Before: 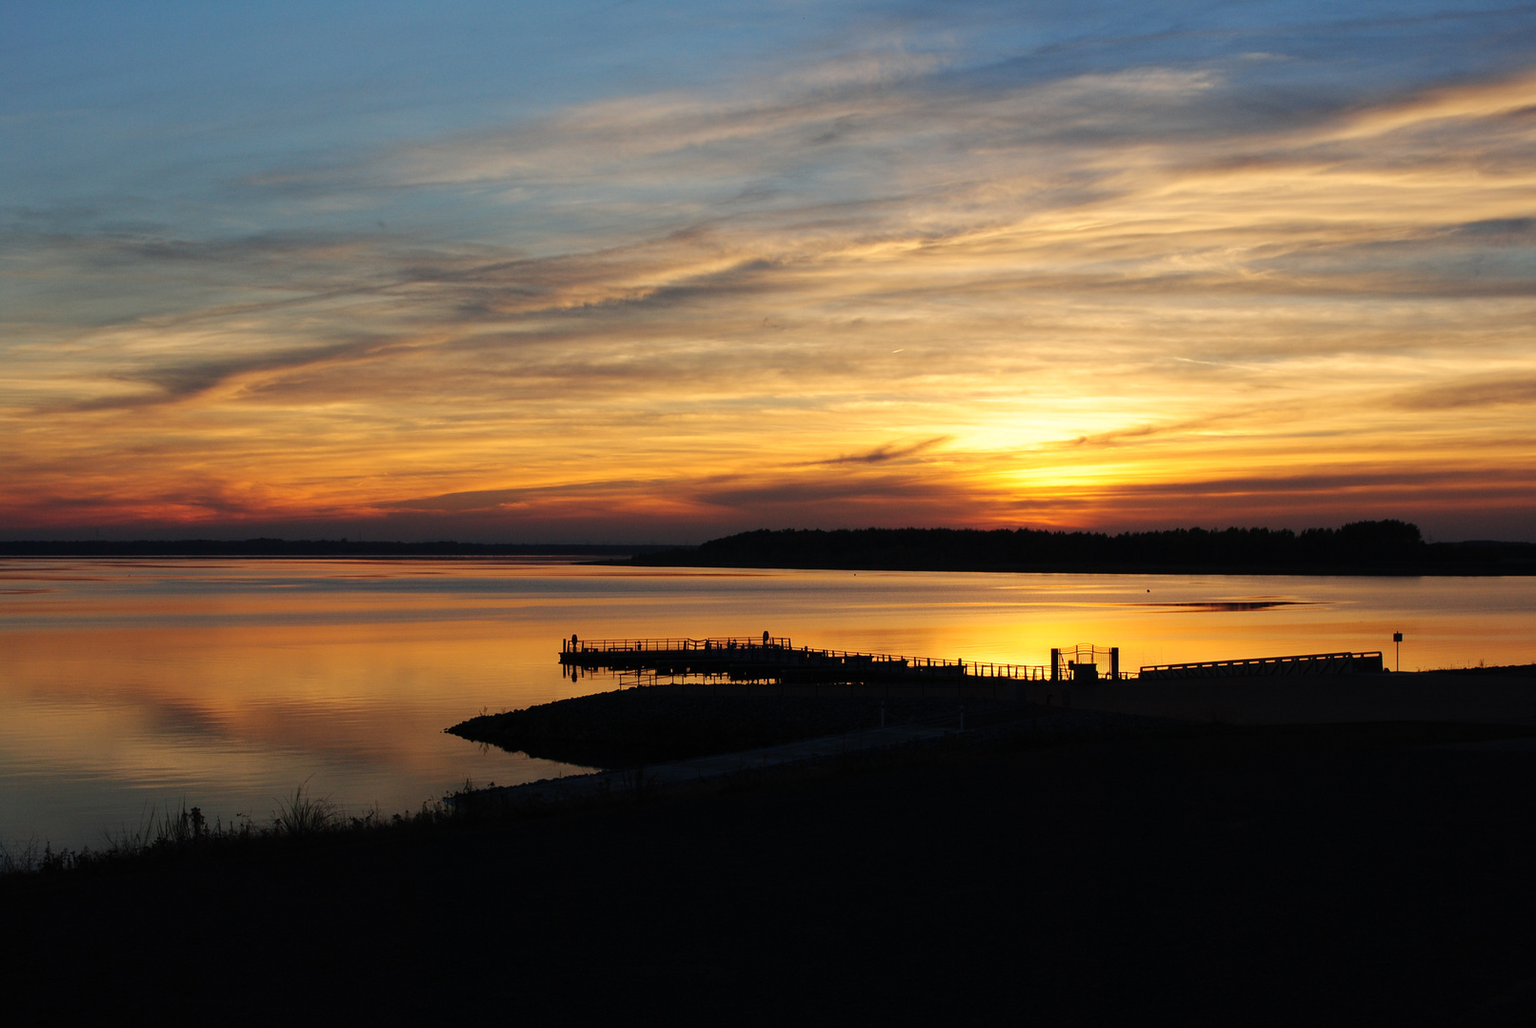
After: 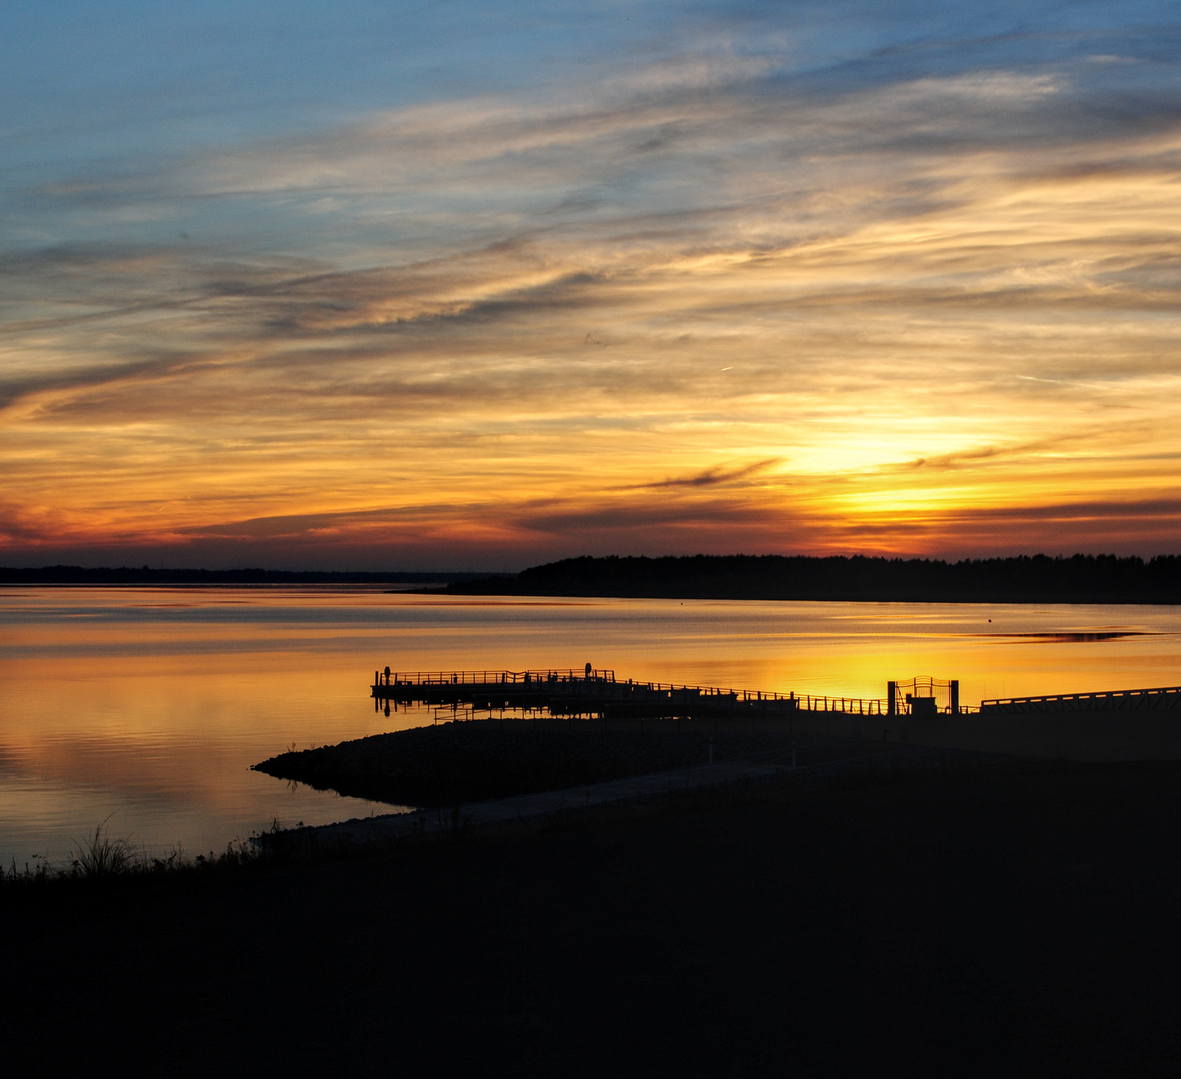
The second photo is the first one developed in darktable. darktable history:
crop: left 13.443%, right 13.31%
local contrast: on, module defaults
